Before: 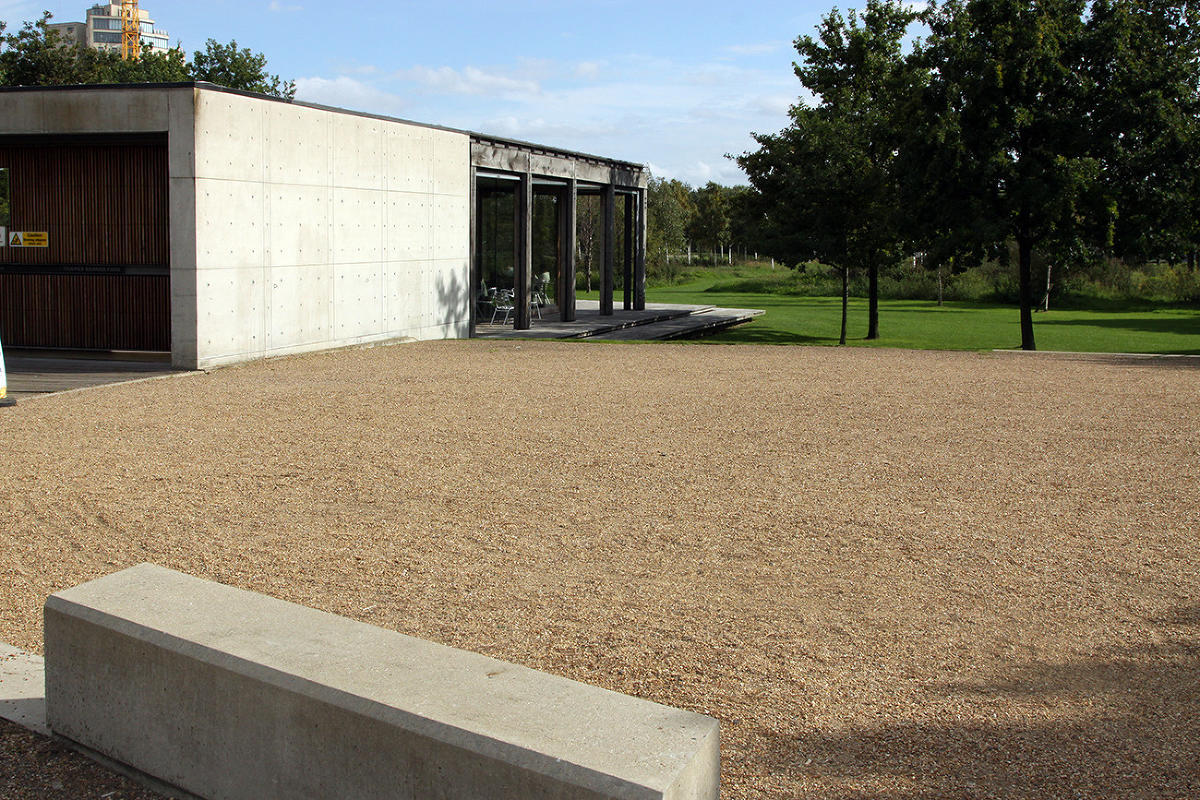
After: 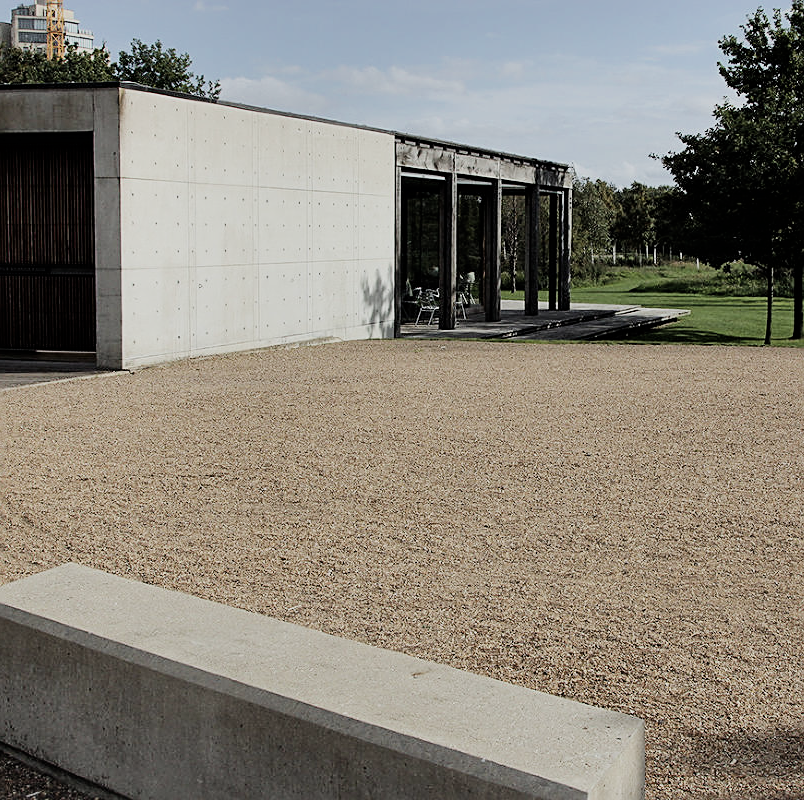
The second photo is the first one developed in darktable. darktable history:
crop and rotate: left 6.299%, right 26.668%
filmic rgb: black relative exposure -7.18 EV, white relative exposure 5.38 EV, threshold 2.94 EV, hardness 3.03, enable highlight reconstruction true
sharpen: on, module defaults
shadows and highlights: white point adjustment 1.01, soften with gaussian
contrast brightness saturation: contrast 0.099, saturation -0.284
